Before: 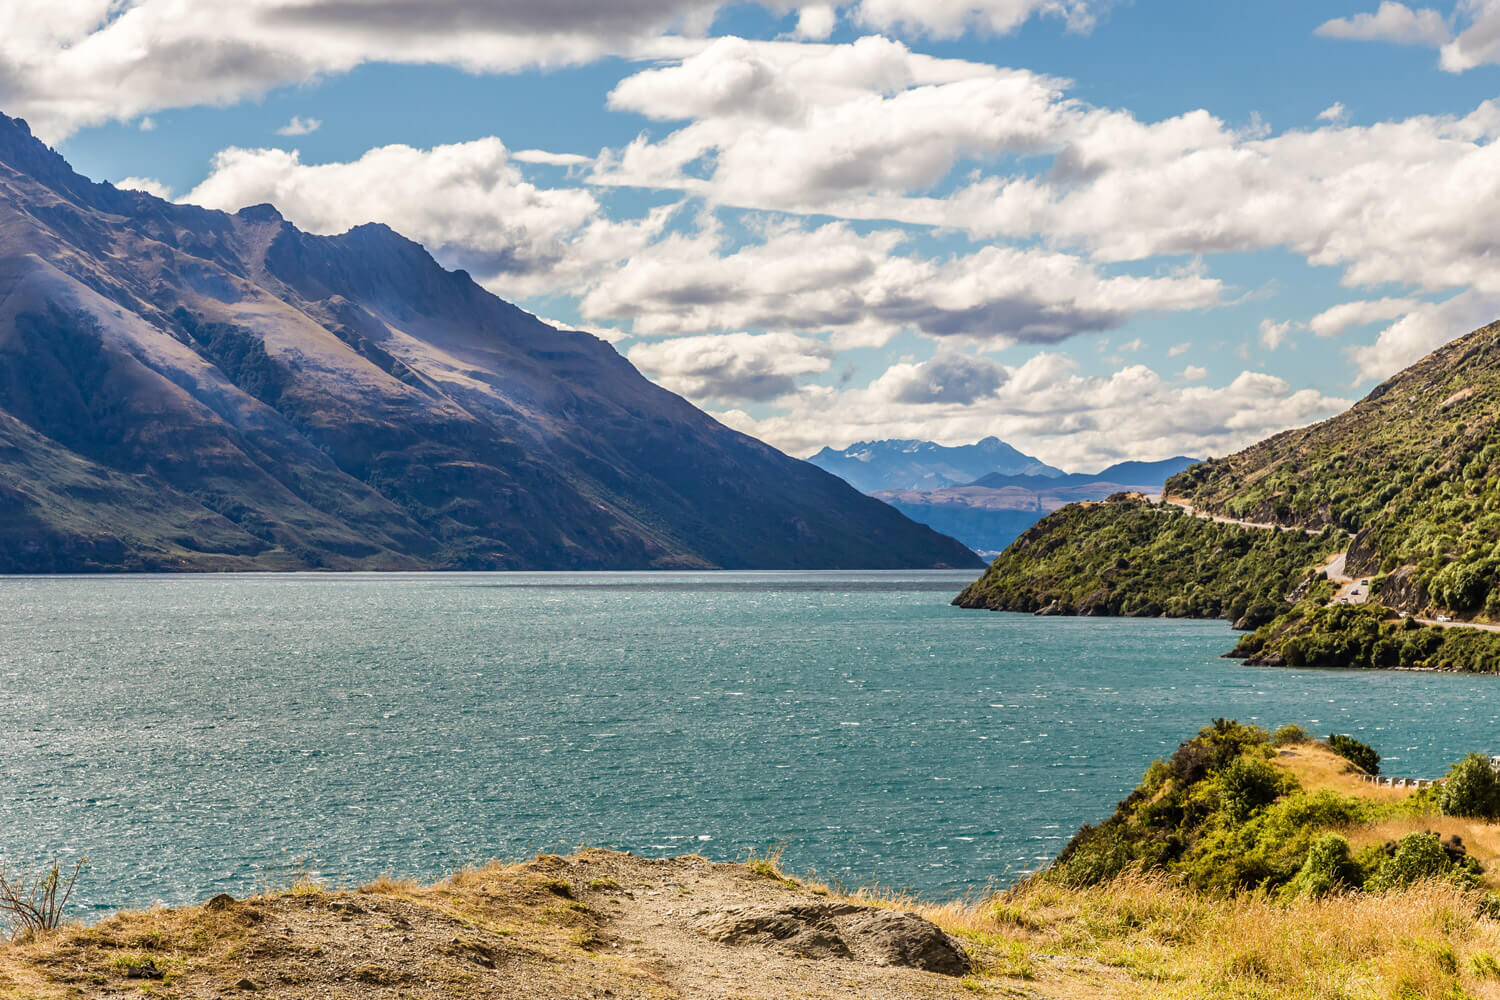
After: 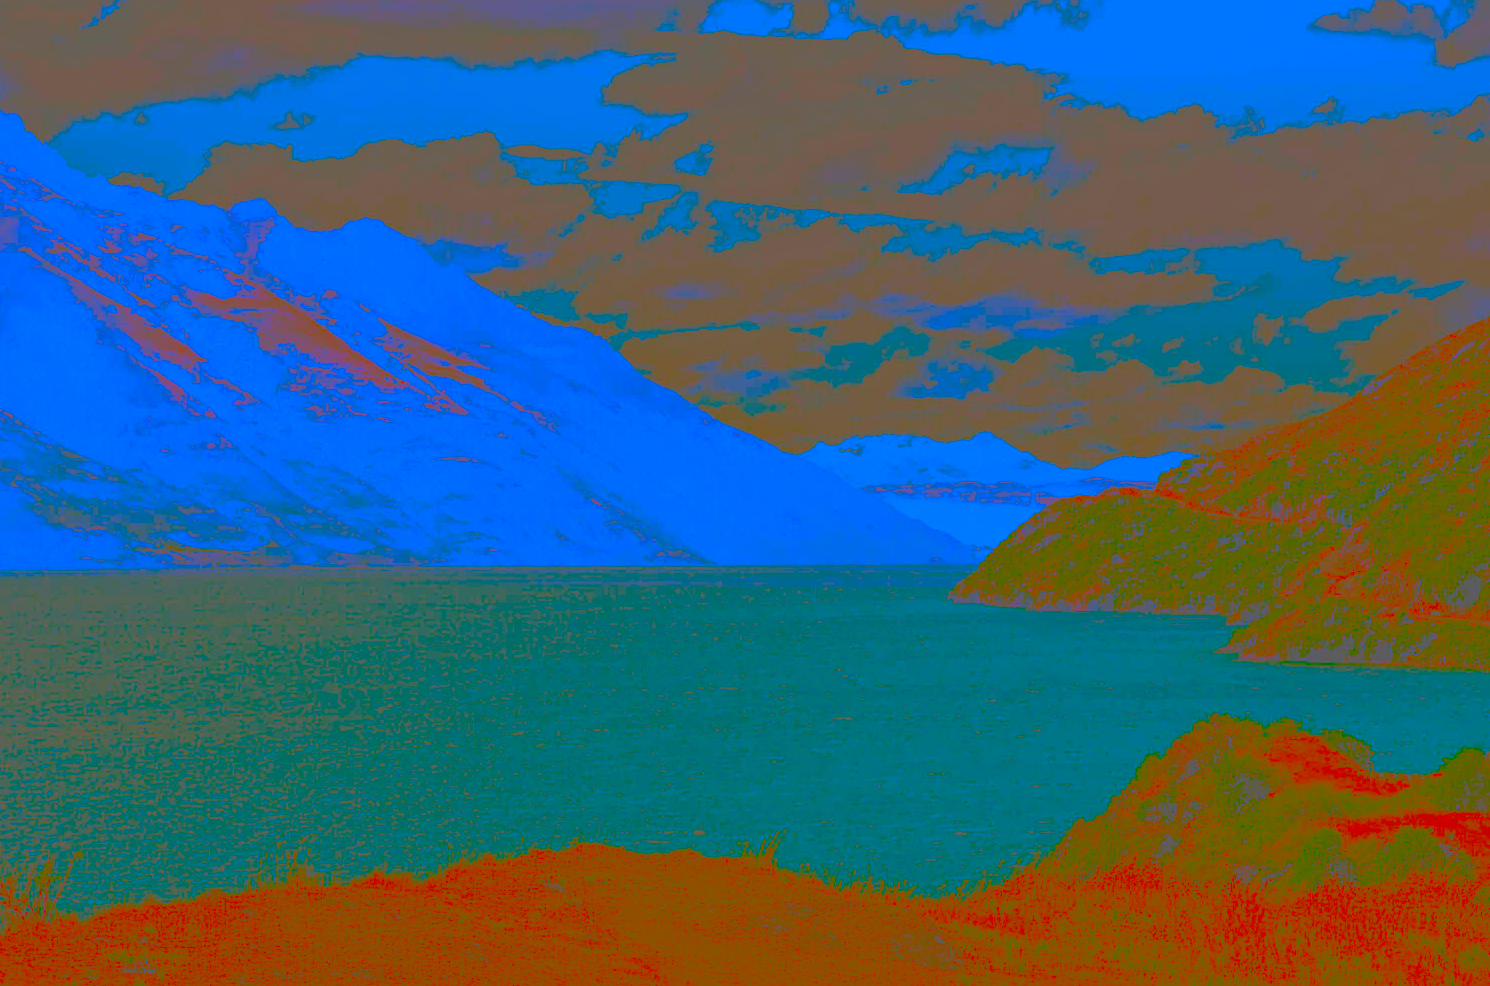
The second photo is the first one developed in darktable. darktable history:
color correction: highlights b* -0.049, saturation 2.11
color balance rgb: shadows lift › hue 87.76°, power › hue 312.35°, perceptual saturation grading › global saturation -1.736%, perceptual saturation grading › highlights -7.337%, perceptual saturation grading › mid-tones 7.321%, perceptual saturation grading › shadows 3.586%, perceptual brilliance grading › mid-tones 9.336%, perceptual brilliance grading › shadows 15.228%
crop: left 0.434%, top 0.559%, right 0.21%, bottom 0.823%
contrast brightness saturation: contrast -0.978, brightness -0.159, saturation 0.732
